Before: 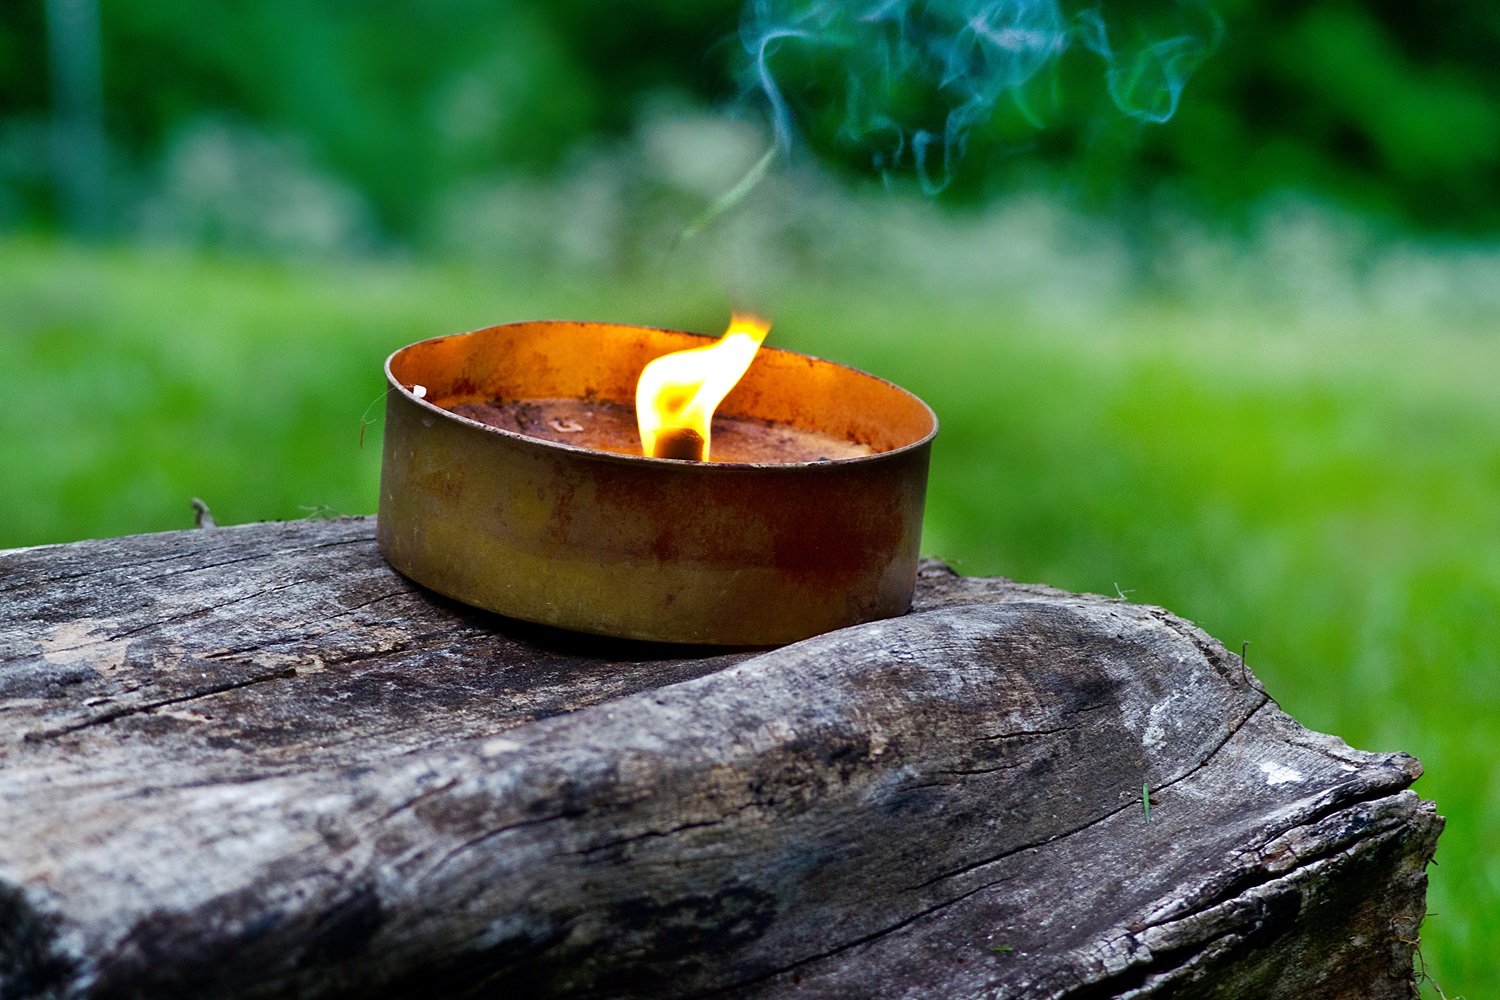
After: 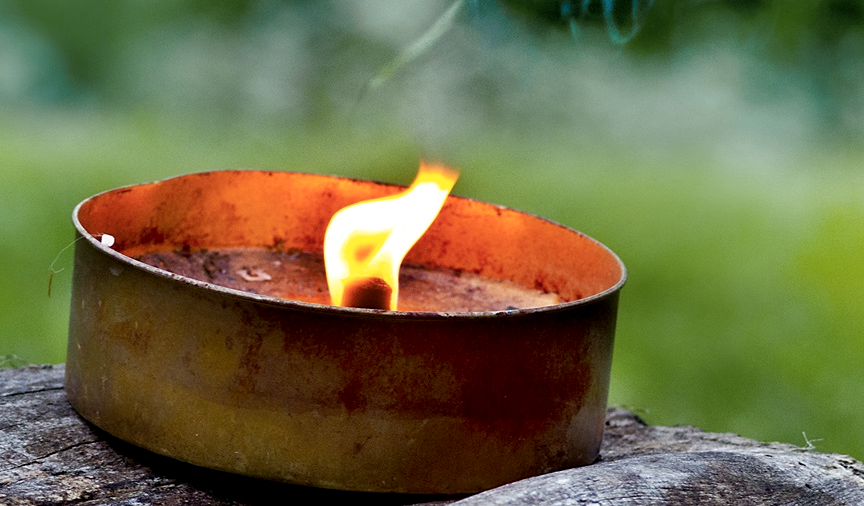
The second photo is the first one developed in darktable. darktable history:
color zones: curves: ch1 [(0.309, 0.524) (0.41, 0.329) (0.508, 0.509)]; ch2 [(0.25, 0.457) (0.75, 0.5)]
exposure: black level correction 0.005, exposure 0.006 EV, compensate exposure bias true, compensate highlight preservation false
crop: left 20.85%, top 15.15%, right 21.51%, bottom 34.196%
color correction: highlights b* -0.025, saturation 0.862
